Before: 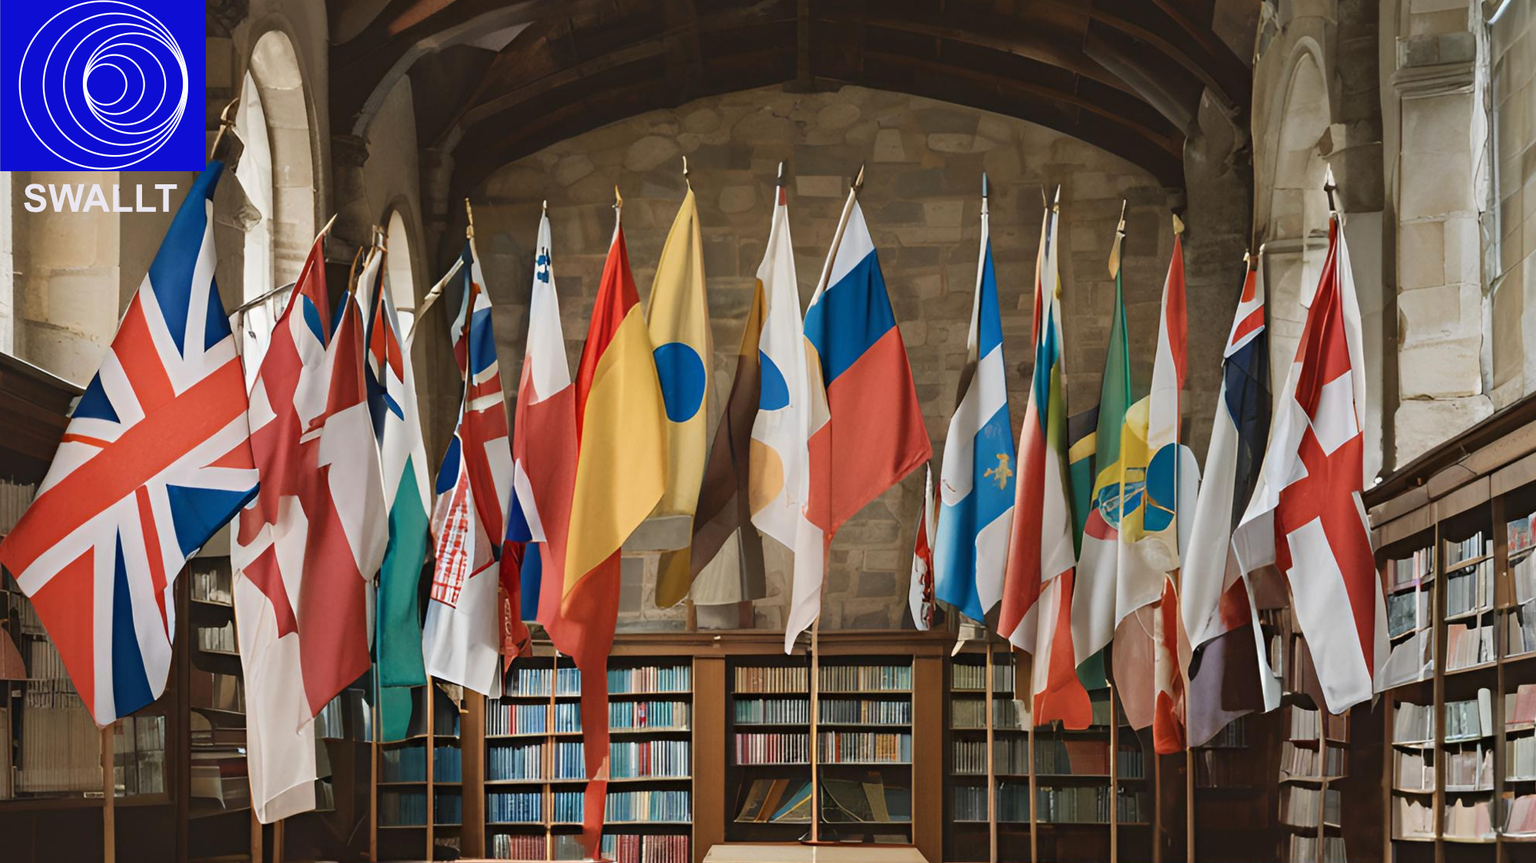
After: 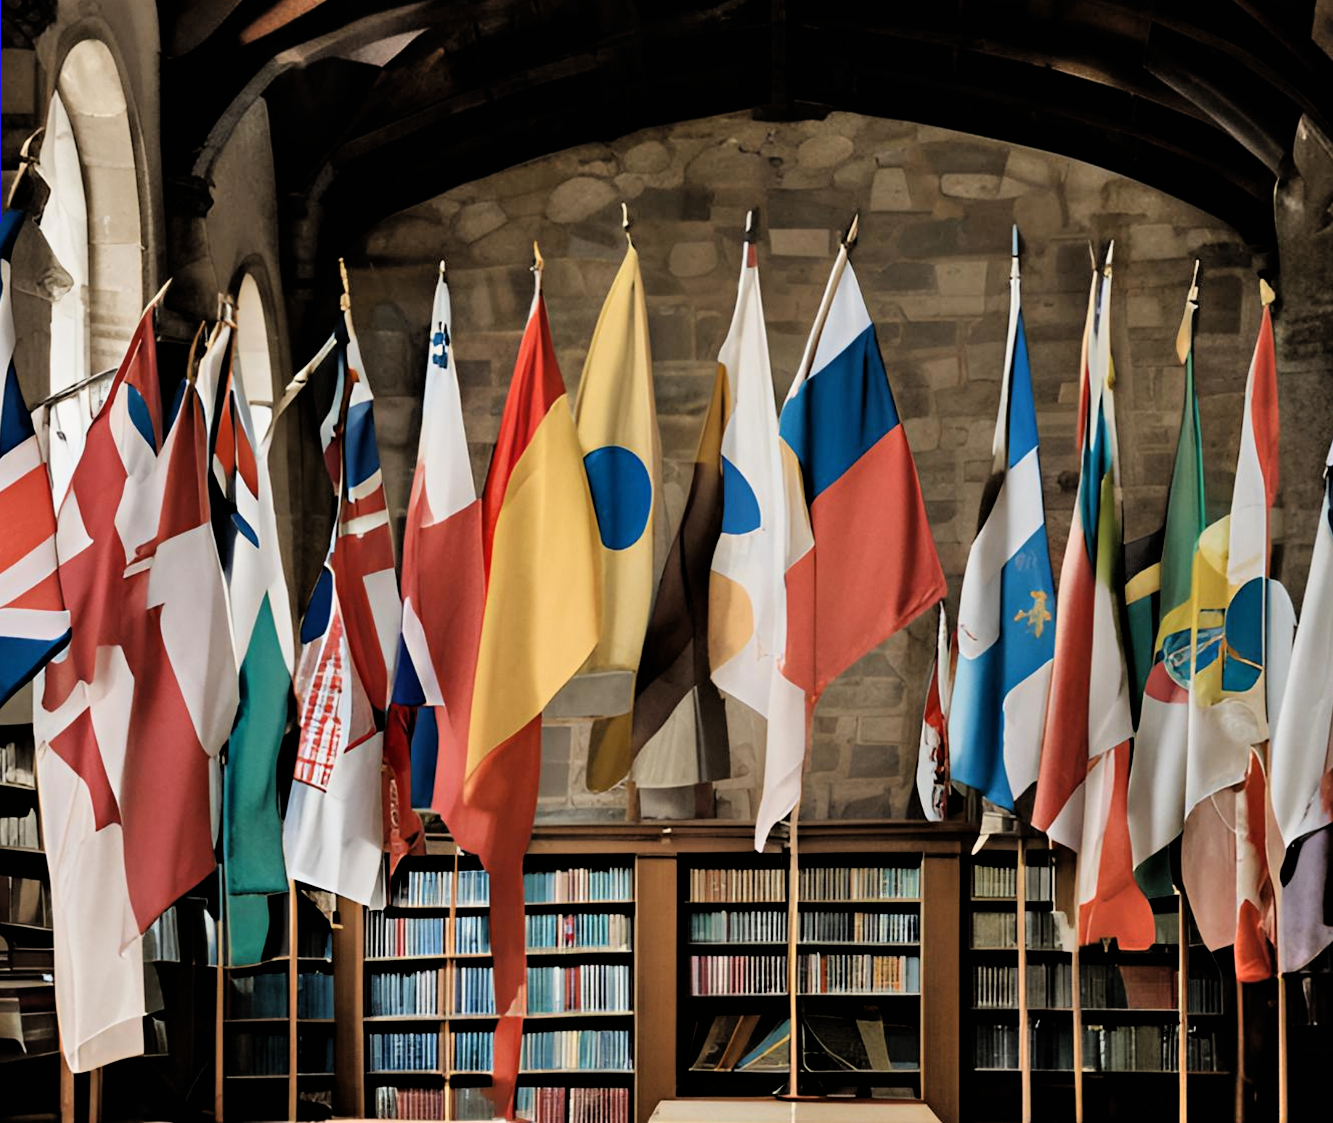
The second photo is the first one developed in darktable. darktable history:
crop and rotate: left 13.354%, right 19.982%
shadows and highlights: low approximation 0.01, soften with gaussian
filmic rgb: black relative exposure -3.71 EV, white relative exposure 2.74 EV, dynamic range scaling -4.66%, hardness 3.05
